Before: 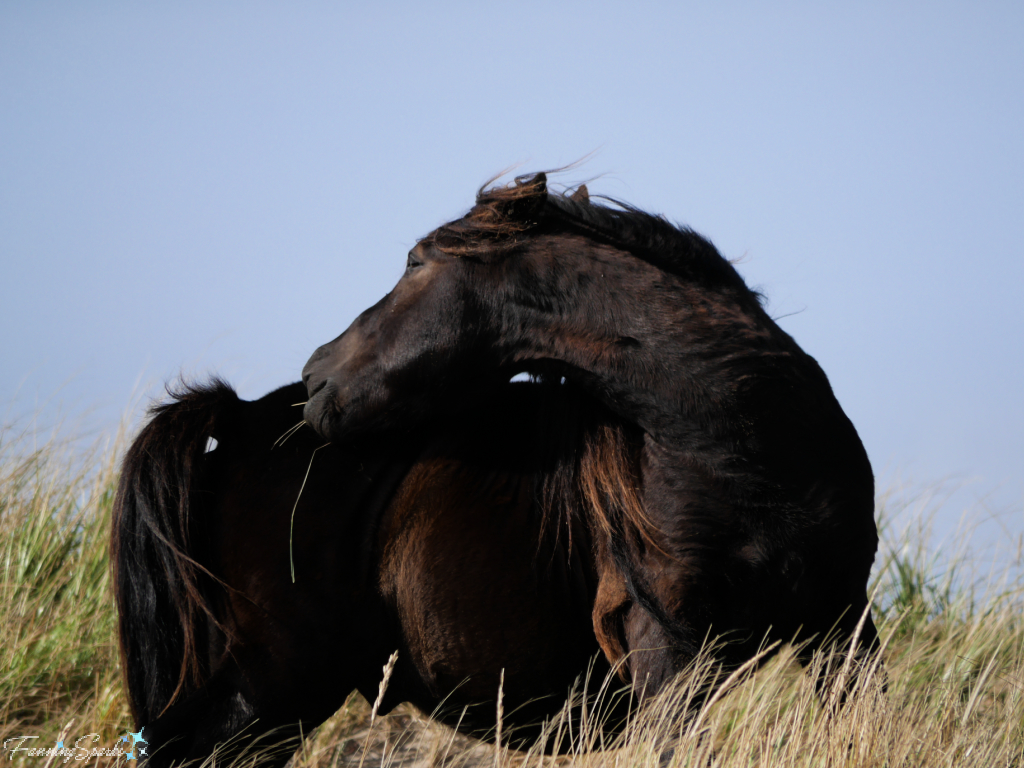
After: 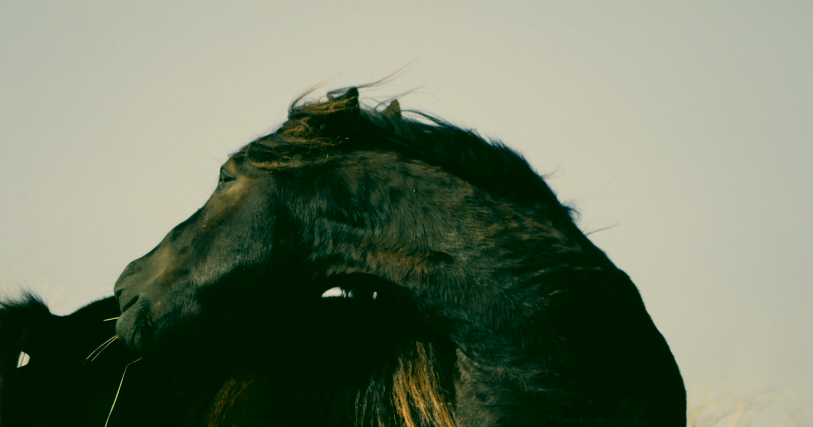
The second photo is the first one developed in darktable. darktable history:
color correction: highlights a* 5.62, highlights b* 33.57, shadows a* -25.86, shadows b* 4.02
crop: left 18.38%, top 11.092%, right 2.134%, bottom 33.217%
shadows and highlights: shadows 37.27, highlights -28.18, soften with gaussian
